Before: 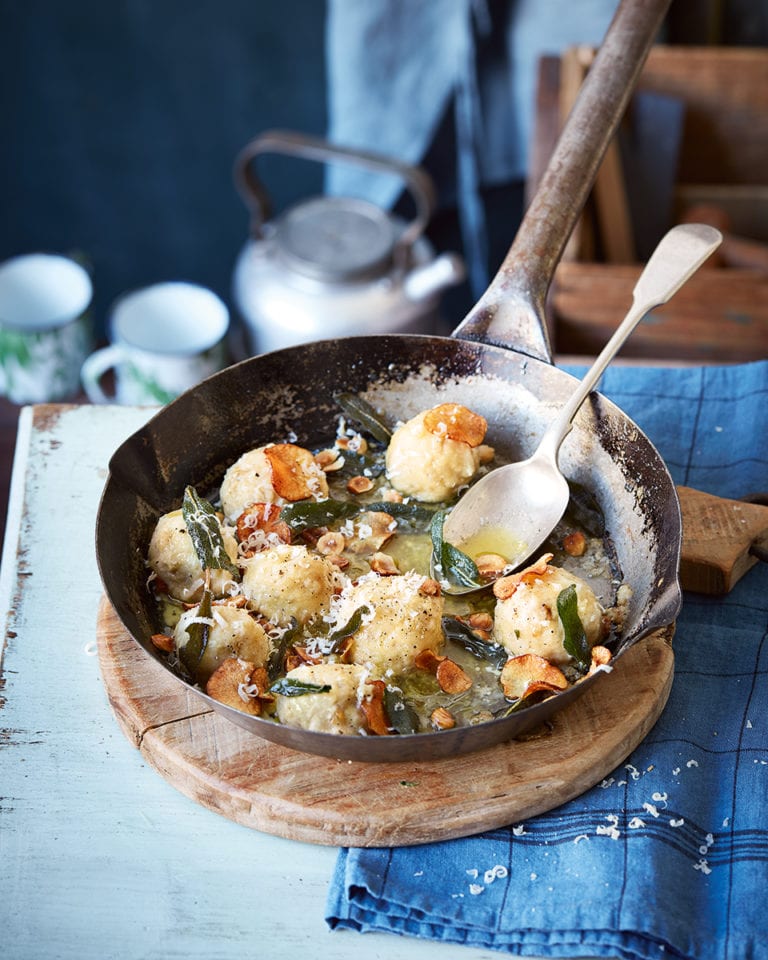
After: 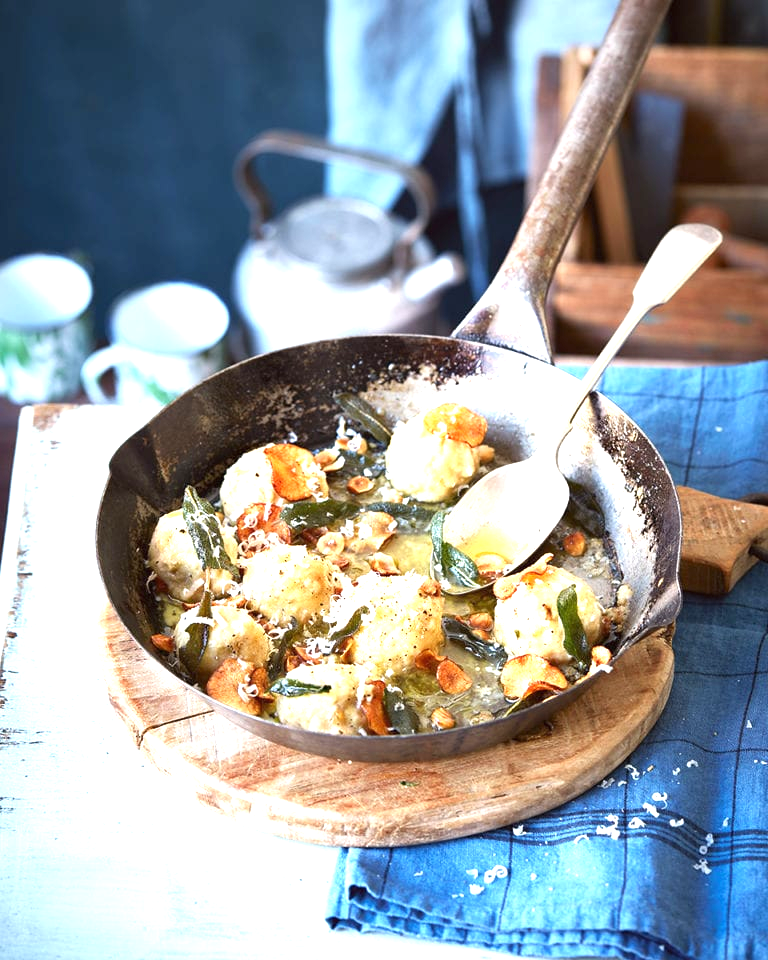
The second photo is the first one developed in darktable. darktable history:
exposure: black level correction 0, exposure 1.096 EV, compensate highlight preservation false
